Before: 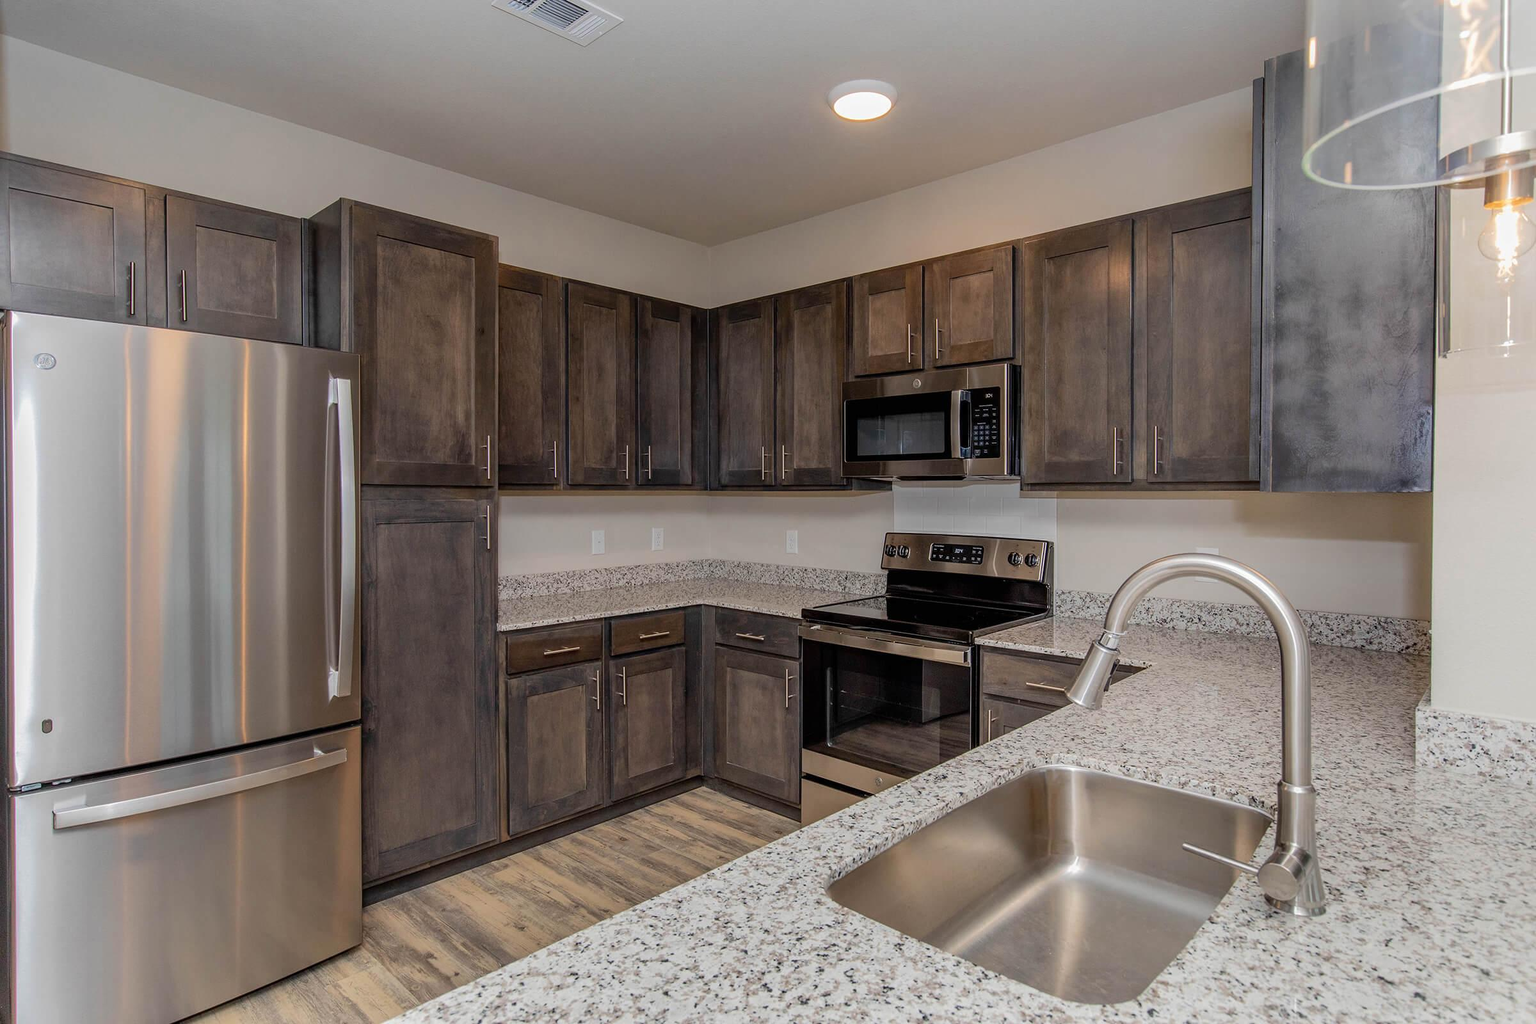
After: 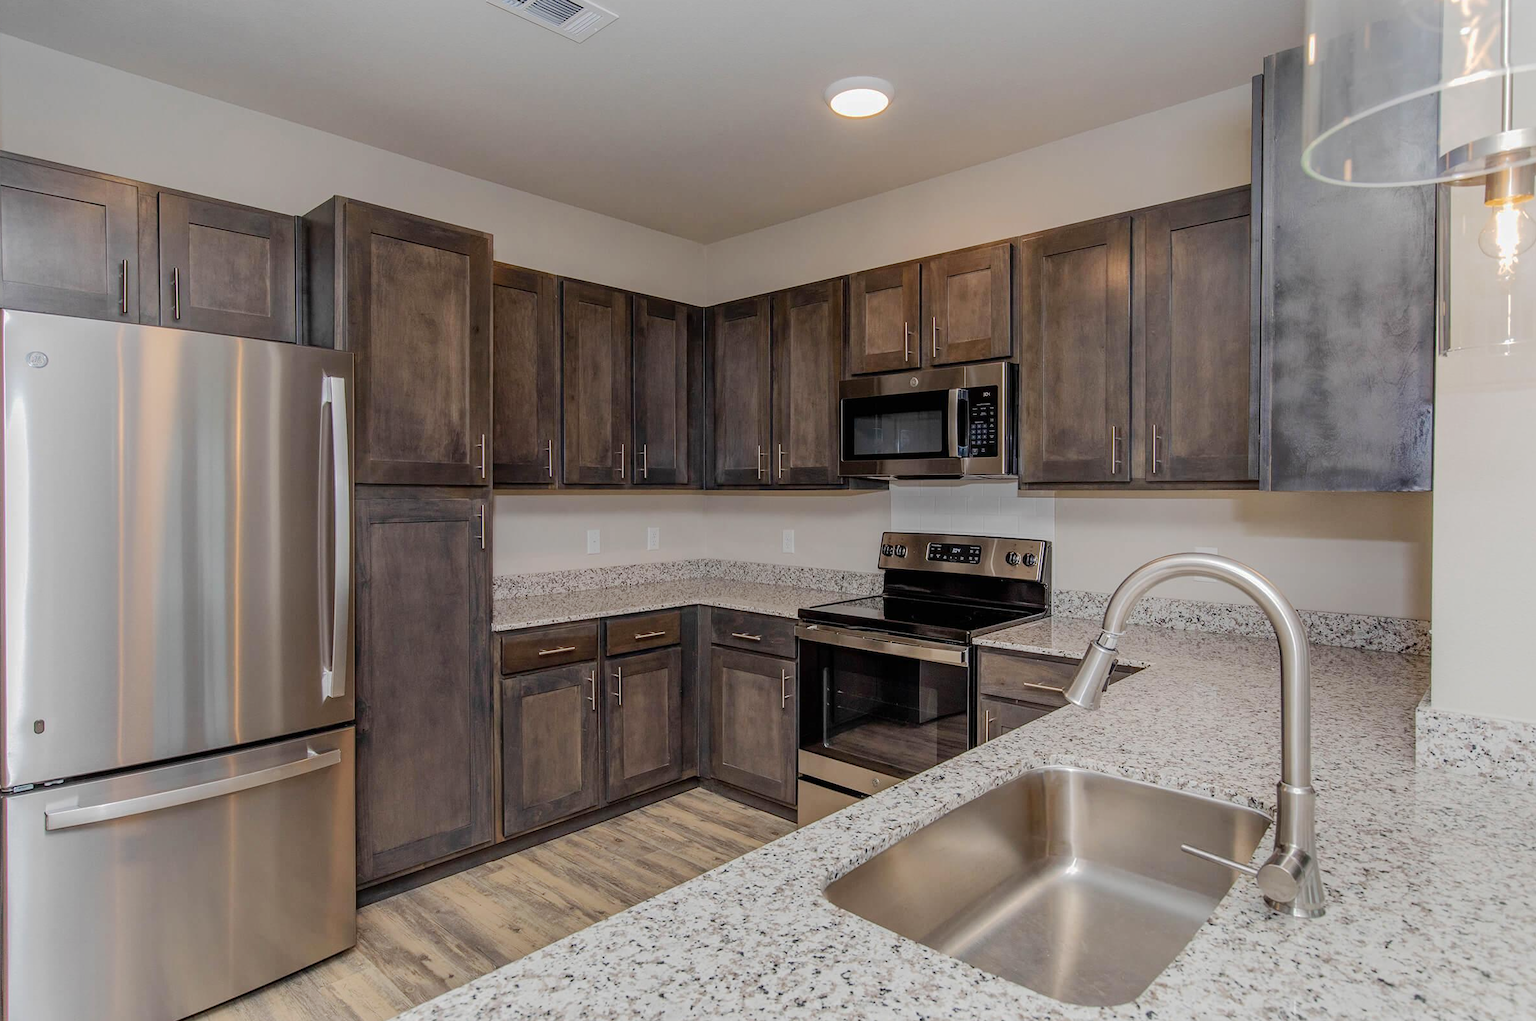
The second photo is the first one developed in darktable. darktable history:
crop and rotate: left 0.583%, top 0.393%, bottom 0.372%
base curve: curves: ch0 [(0, 0) (0.235, 0.266) (0.503, 0.496) (0.786, 0.72) (1, 1)], preserve colors none
